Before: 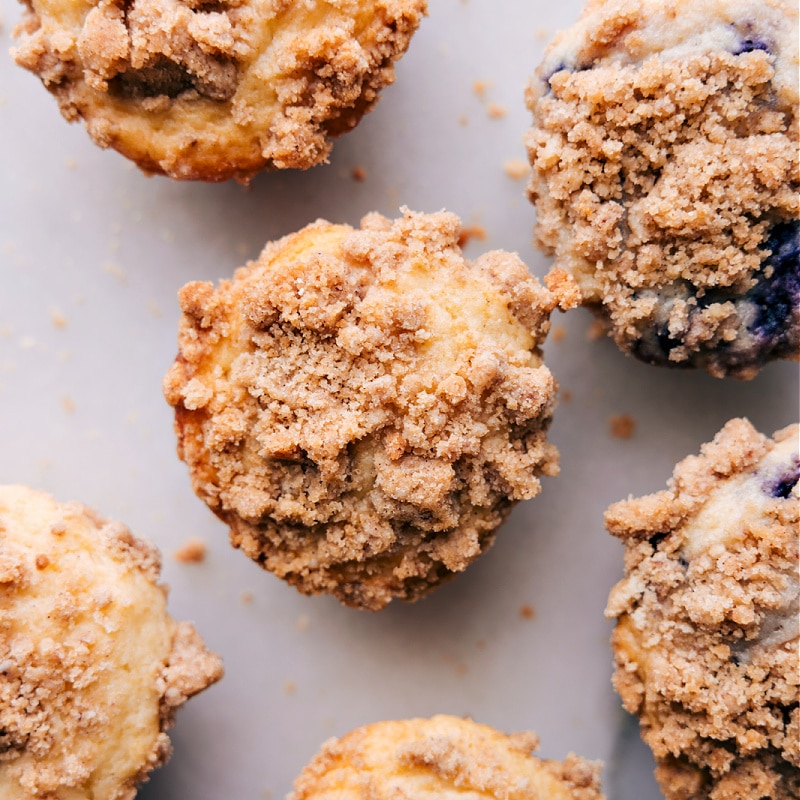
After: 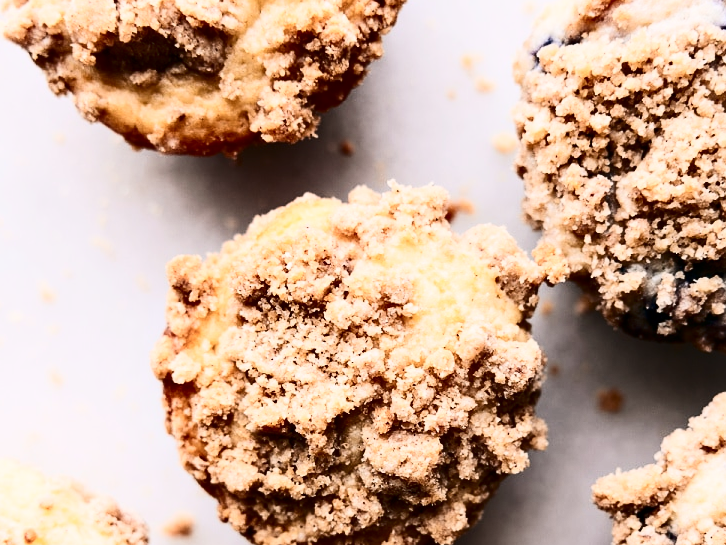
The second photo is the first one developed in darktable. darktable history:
crop: left 1.564%, top 3.368%, right 7.674%, bottom 28.412%
contrast brightness saturation: contrast 0.498, saturation -0.104
